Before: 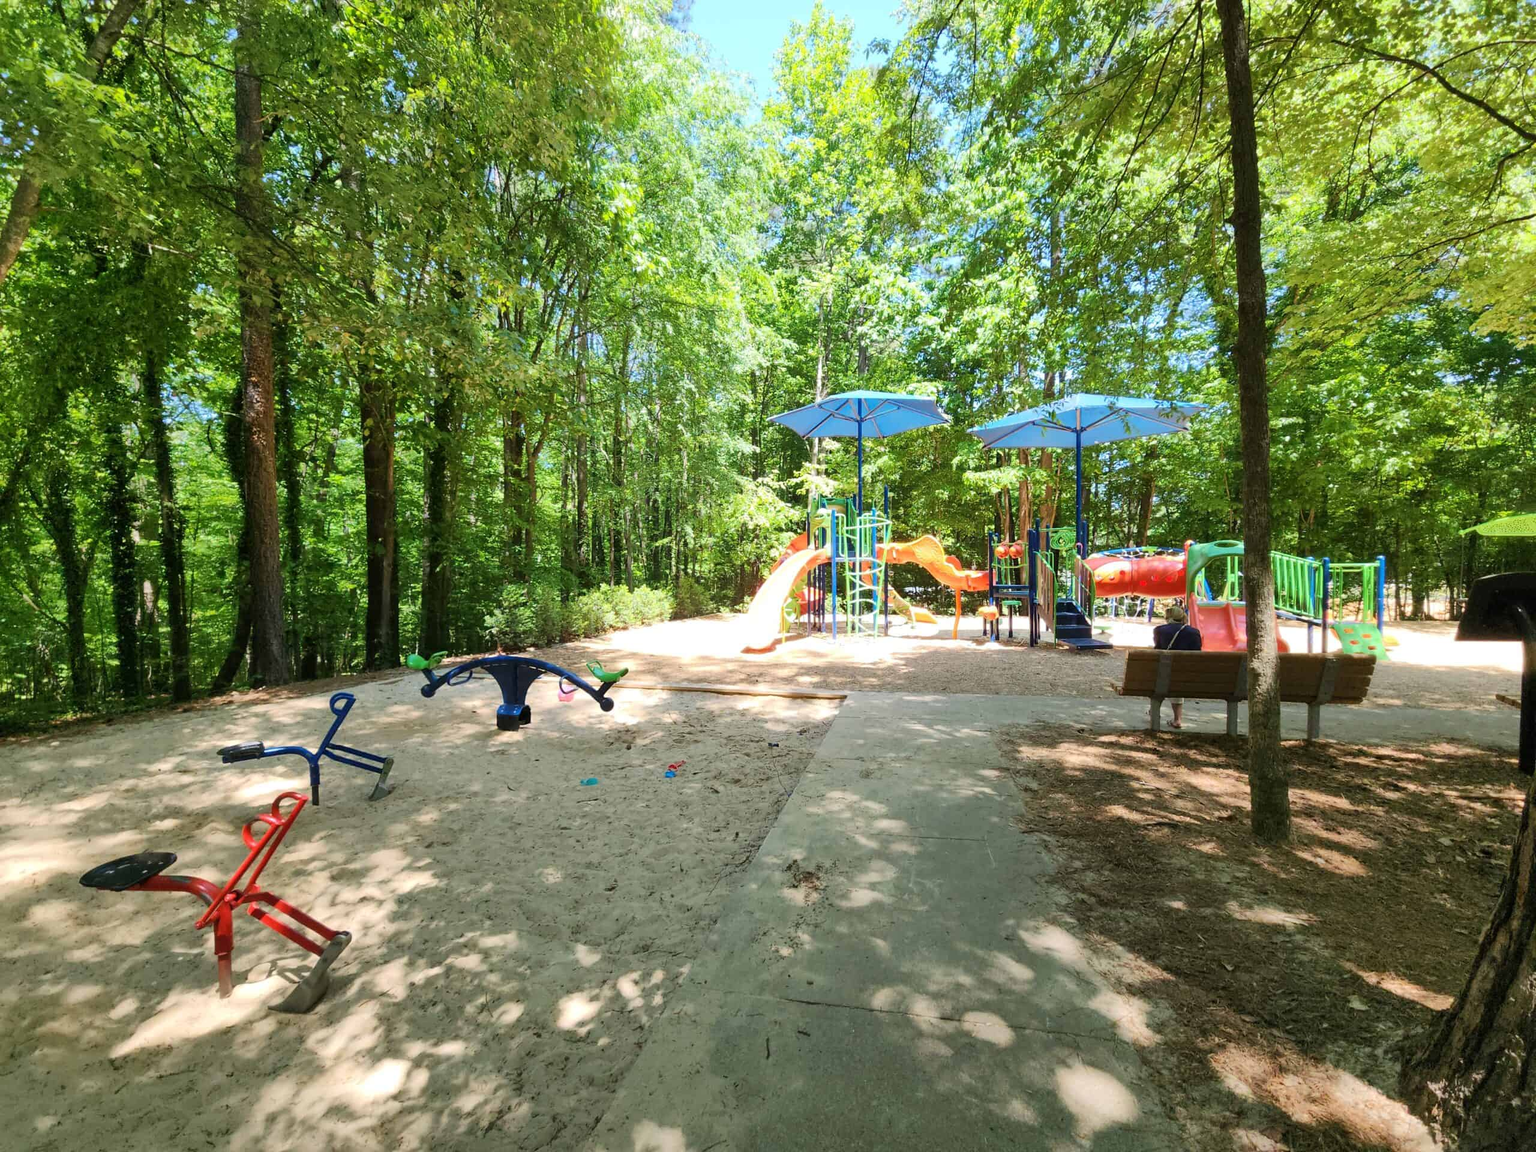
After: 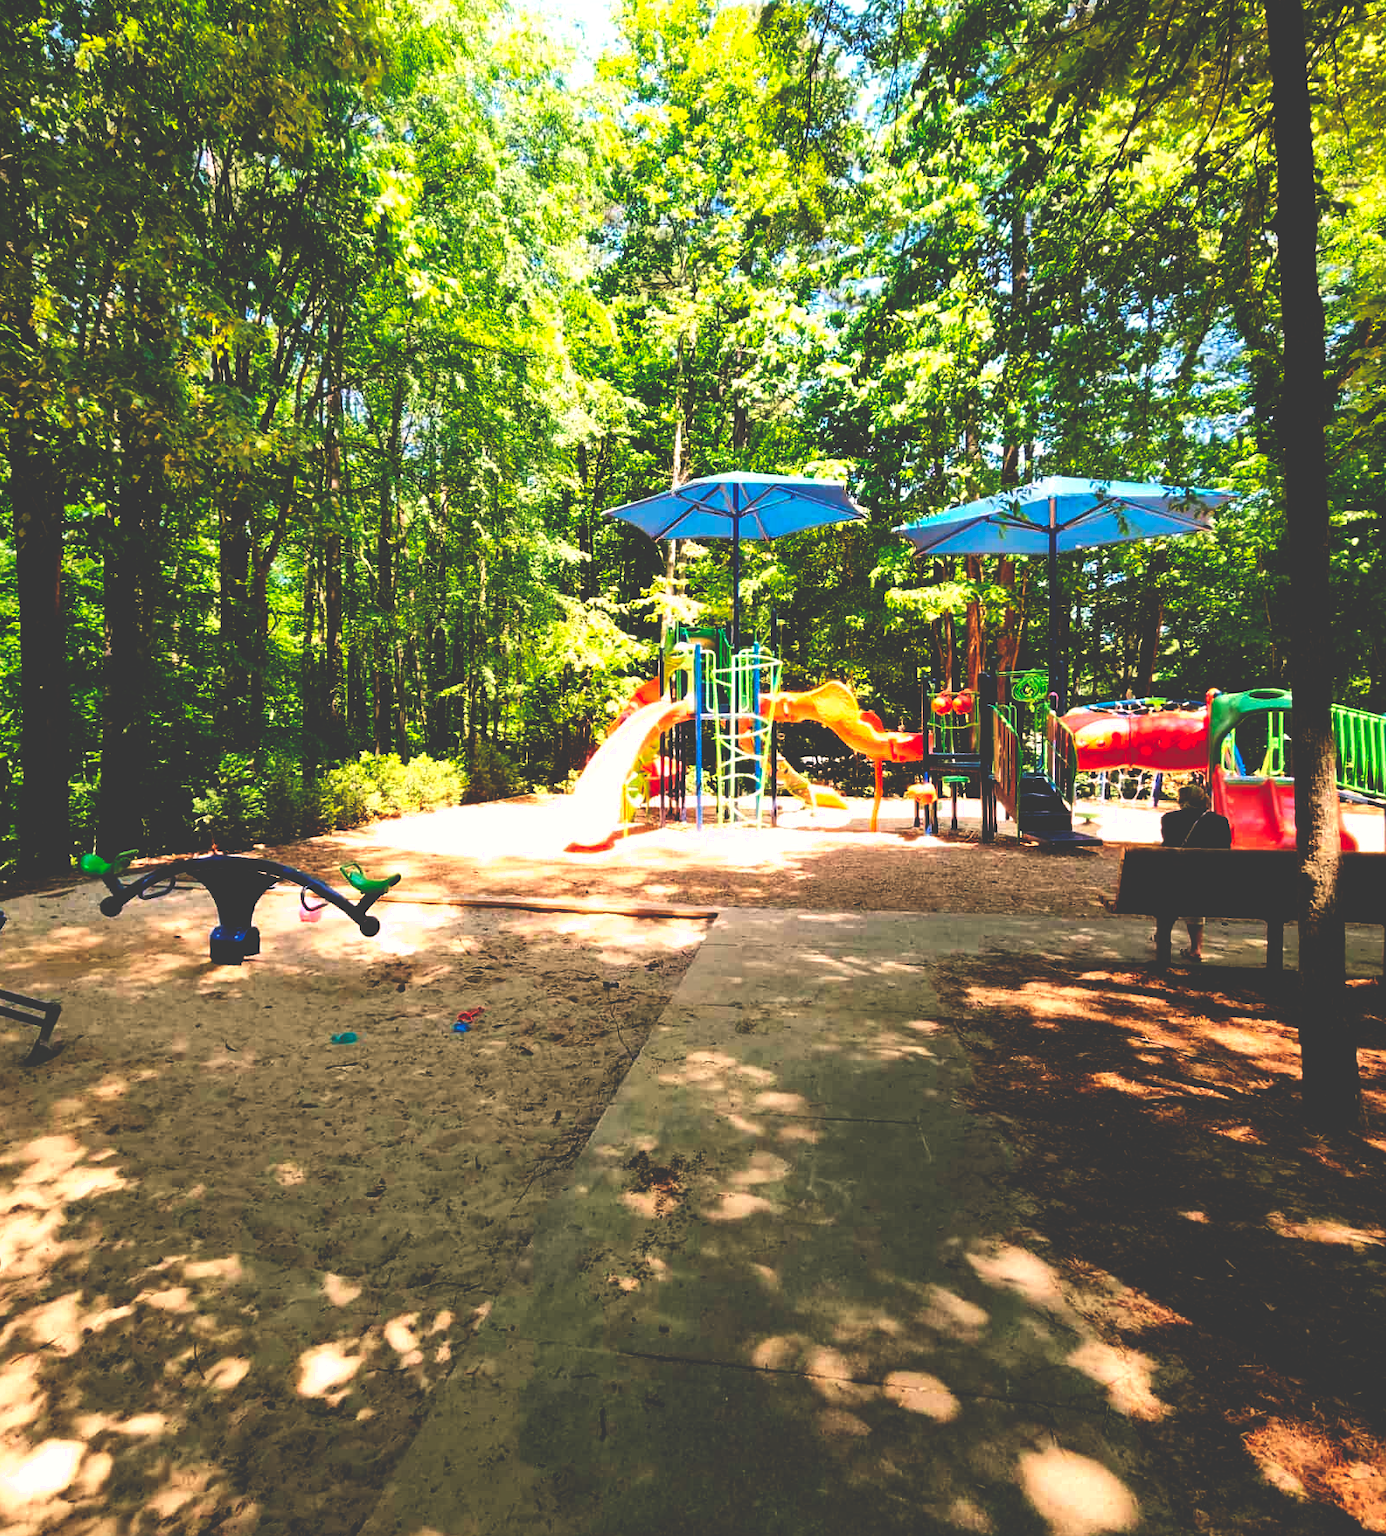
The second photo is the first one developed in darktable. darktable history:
crop and rotate: left 22.918%, top 5.629%, right 14.711%, bottom 2.247%
base curve: curves: ch0 [(0, 0.036) (0.083, 0.04) (0.804, 1)], preserve colors none
white balance: red 1.127, blue 0.943
